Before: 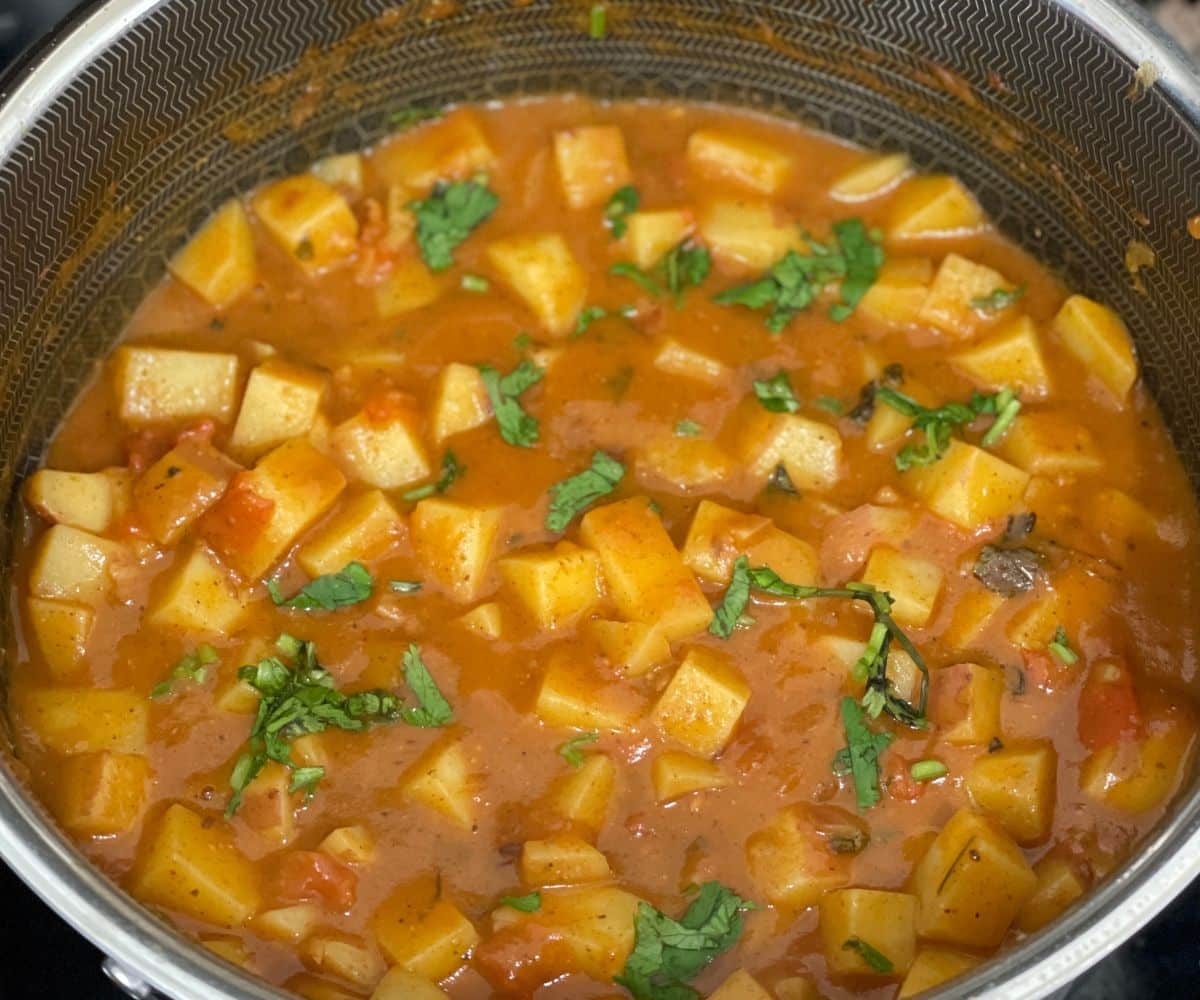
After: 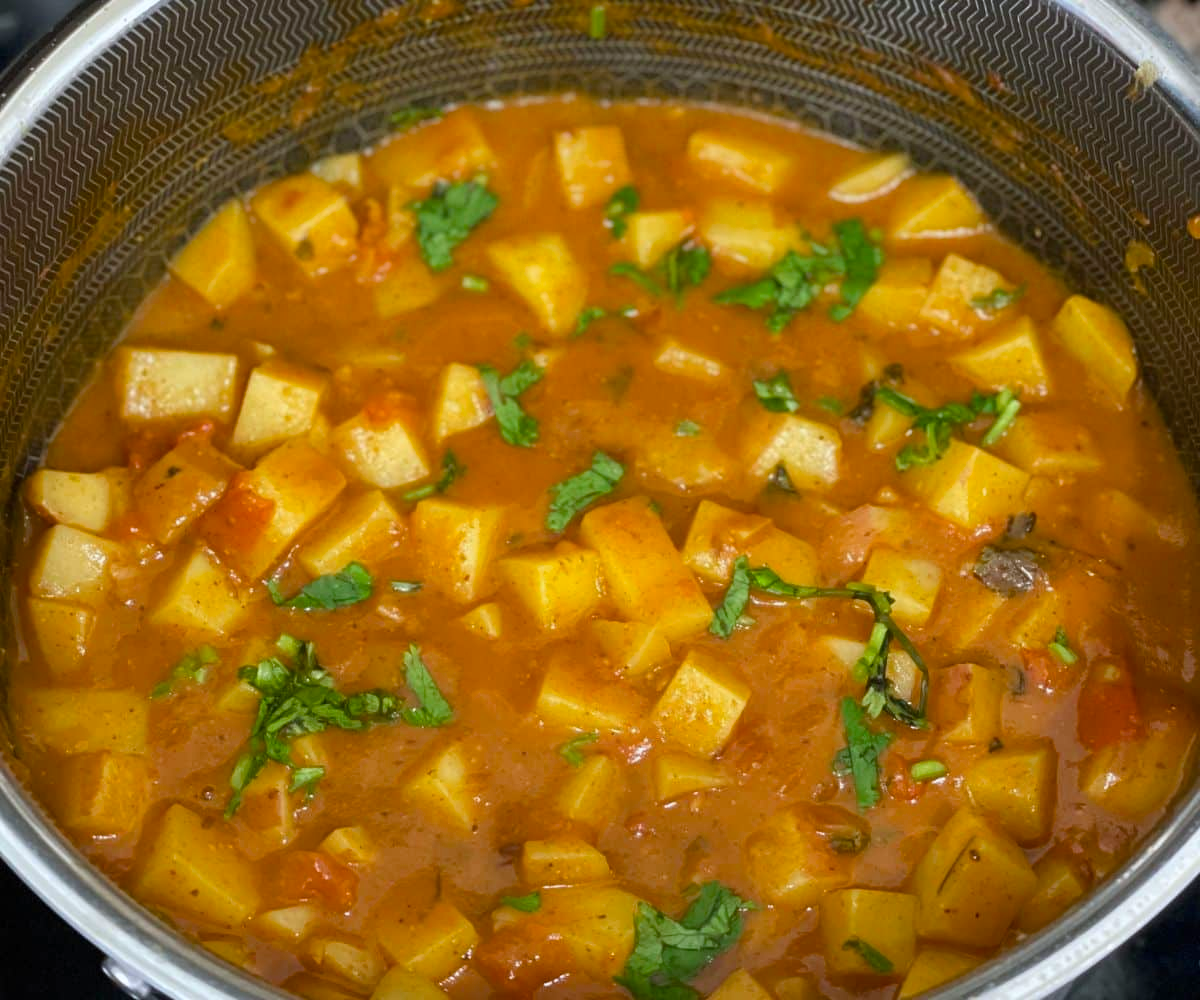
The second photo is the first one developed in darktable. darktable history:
white balance: red 0.98, blue 1.034
color balance rgb: linear chroma grading › shadows -8%, linear chroma grading › global chroma 10%, perceptual saturation grading › global saturation 2%, perceptual saturation grading › highlights -2%, perceptual saturation grading › mid-tones 4%, perceptual saturation grading › shadows 8%, perceptual brilliance grading › global brilliance 2%, perceptual brilliance grading › highlights -4%, global vibrance 16%, saturation formula JzAzBz (2021)
